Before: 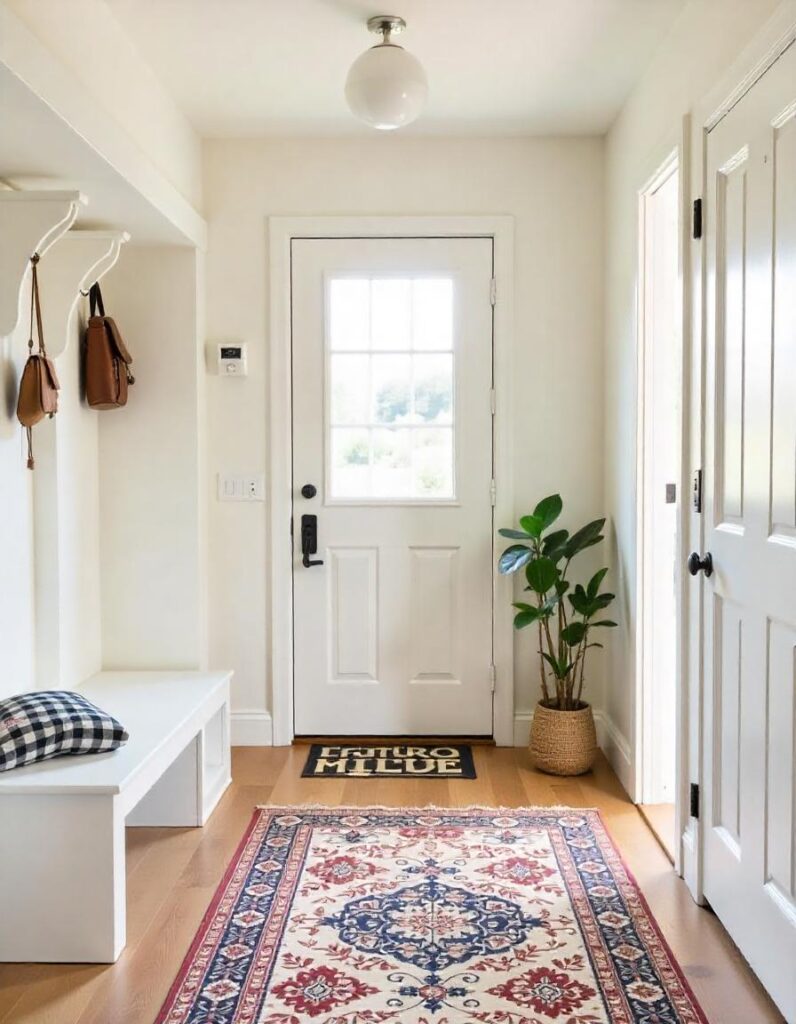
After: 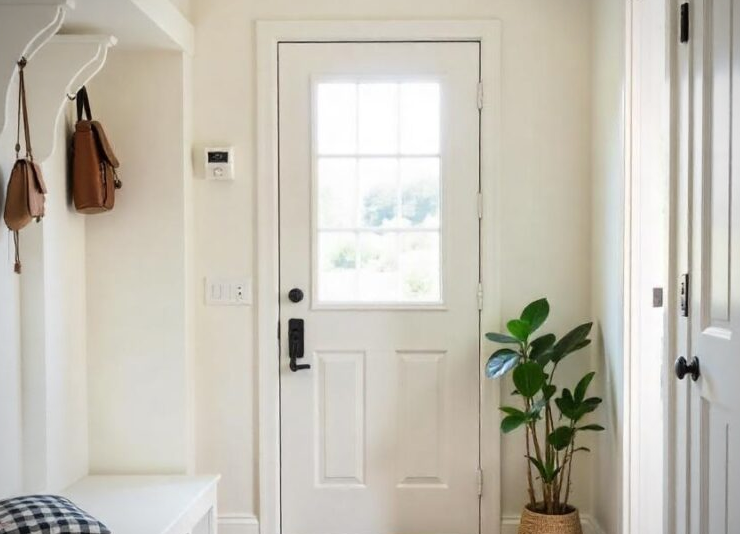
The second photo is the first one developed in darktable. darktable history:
crop: left 1.744%, top 19.225%, right 5.069%, bottom 28.357%
vignetting: on, module defaults
